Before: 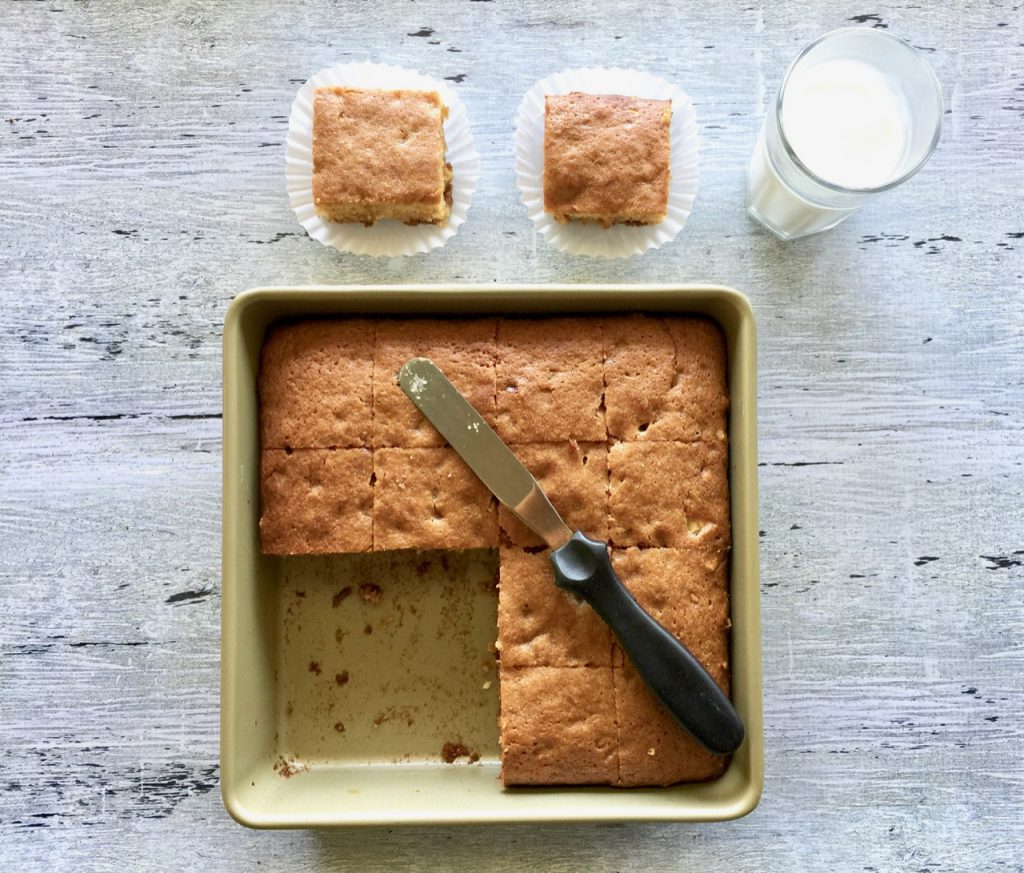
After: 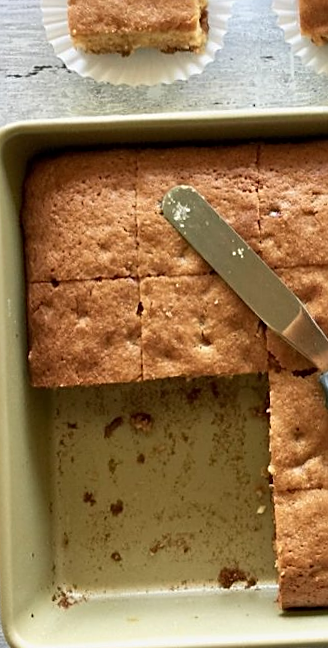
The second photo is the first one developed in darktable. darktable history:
crop and rotate: left 21.77%, top 18.528%, right 44.676%, bottom 2.997%
sharpen: on, module defaults
rotate and perspective: rotation -2.12°, lens shift (vertical) 0.009, lens shift (horizontal) -0.008, automatic cropping original format, crop left 0.036, crop right 0.964, crop top 0.05, crop bottom 0.959
